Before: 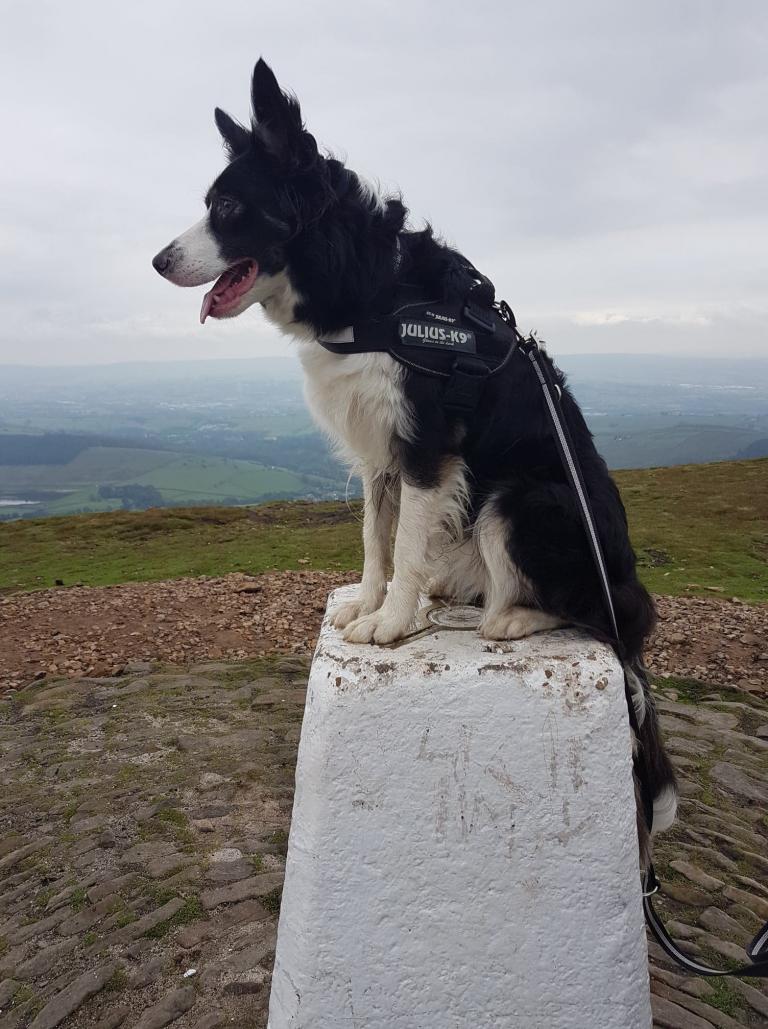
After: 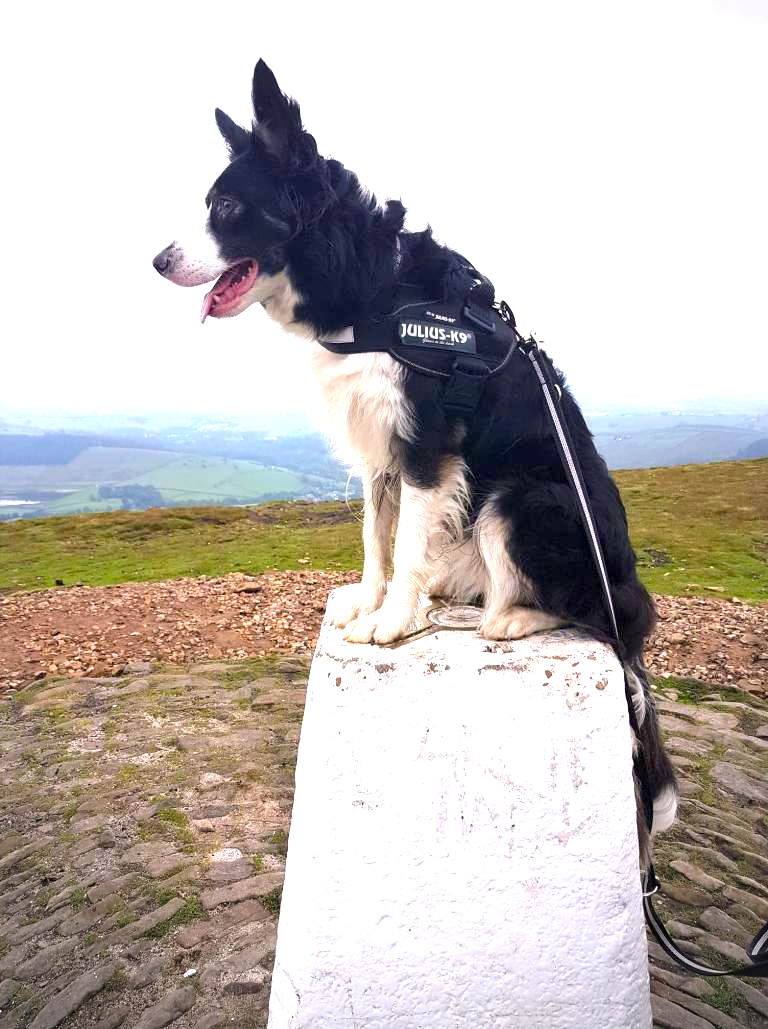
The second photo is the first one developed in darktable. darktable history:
vignetting: fall-off start 71.74%
color balance rgb: shadows lift › chroma 2%, shadows lift › hue 217.2°, power › chroma 0.25%, power › hue 60°, highlights gain › chroma 1.5%, highlights gain › hue 309.6°, global offset › luminance -0.25%, perceptual saturation grading › global saturation 15%, global vibrance 15%
exposure: black level correction 0.001, exposure 1.735 EV, compensate highlight preservation false
